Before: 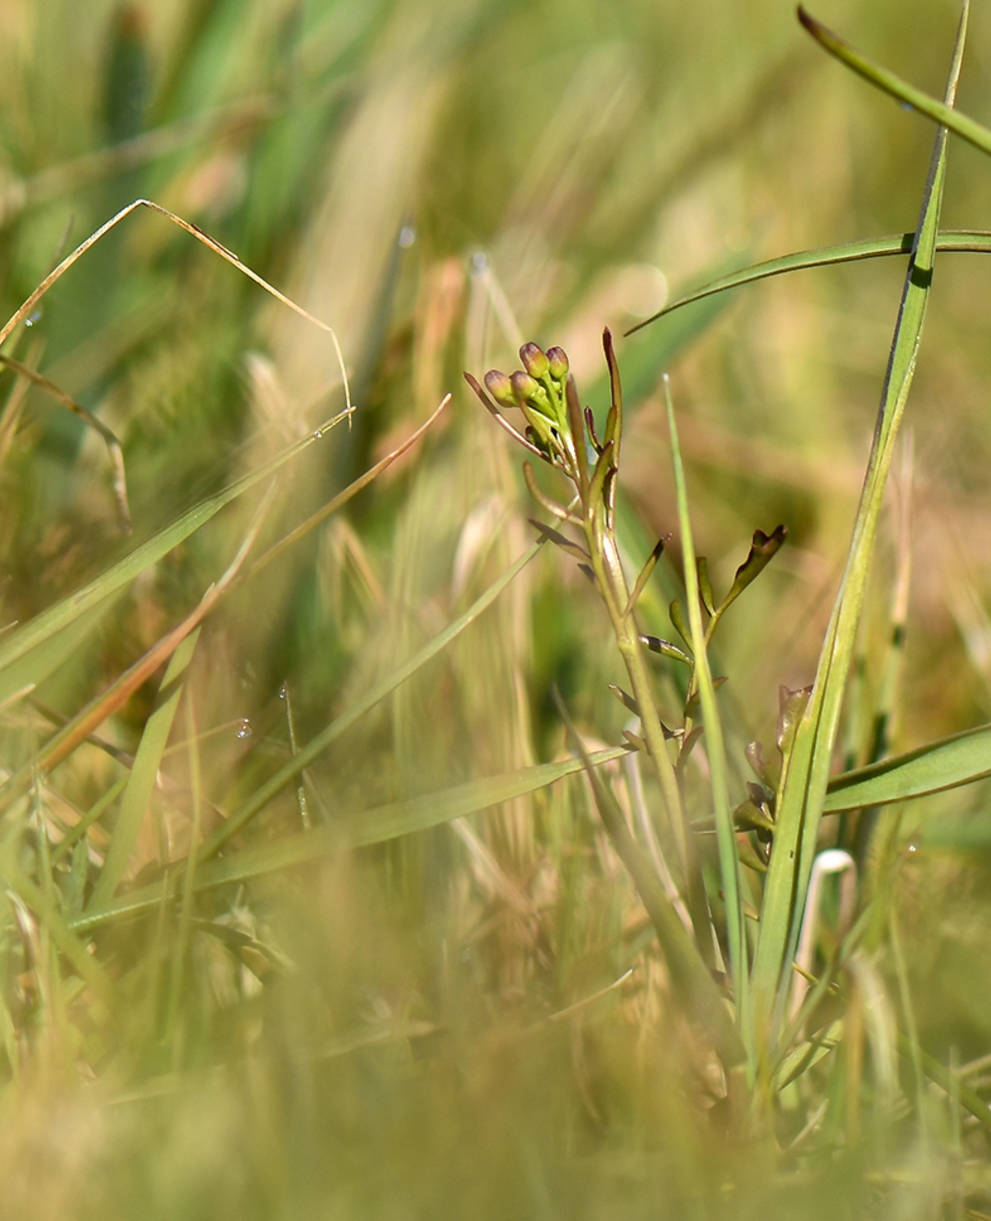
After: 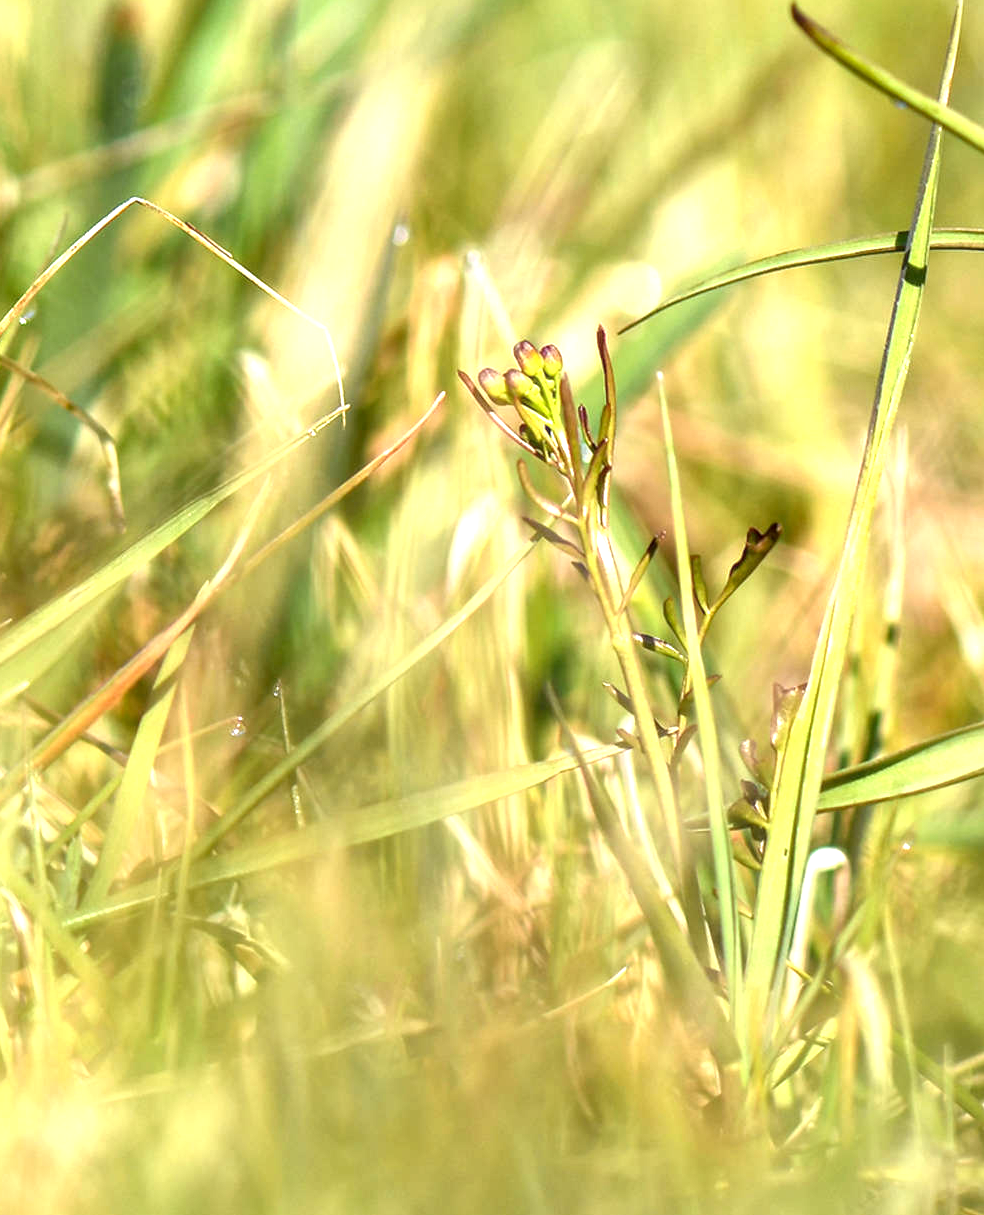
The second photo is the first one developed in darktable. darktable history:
local contrast: on, module defaults
crop and rotate: left 0.614%, top 0.179%, bottom 0.309%
exposure: exposure 1.089 EV, compensate highlight preservation false
